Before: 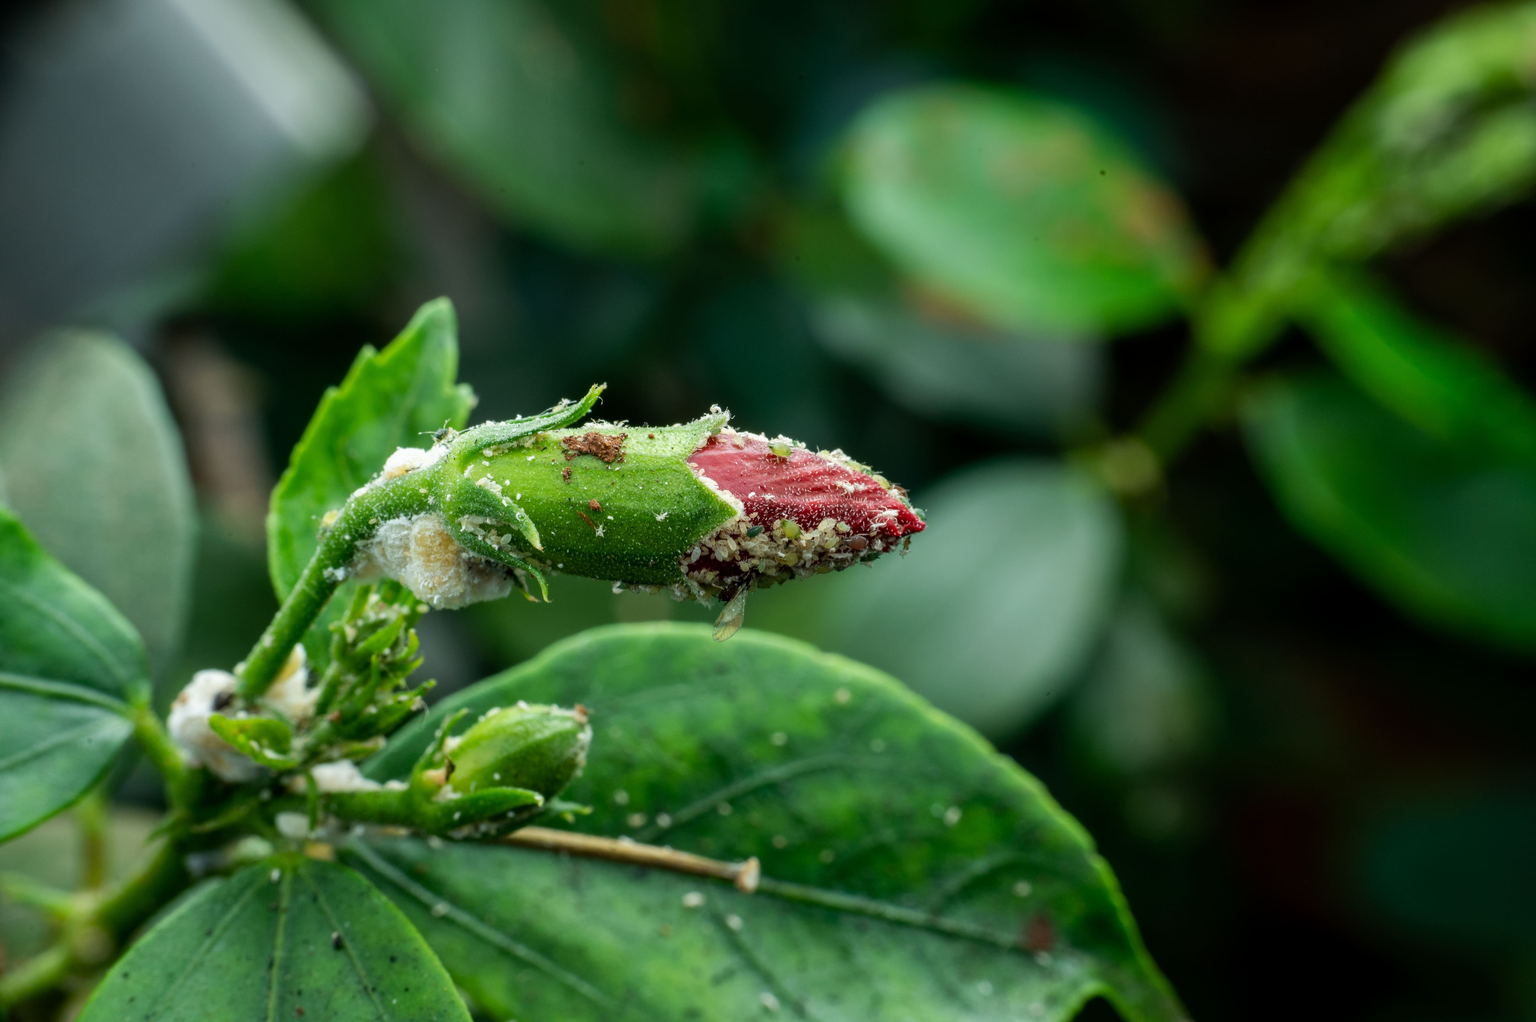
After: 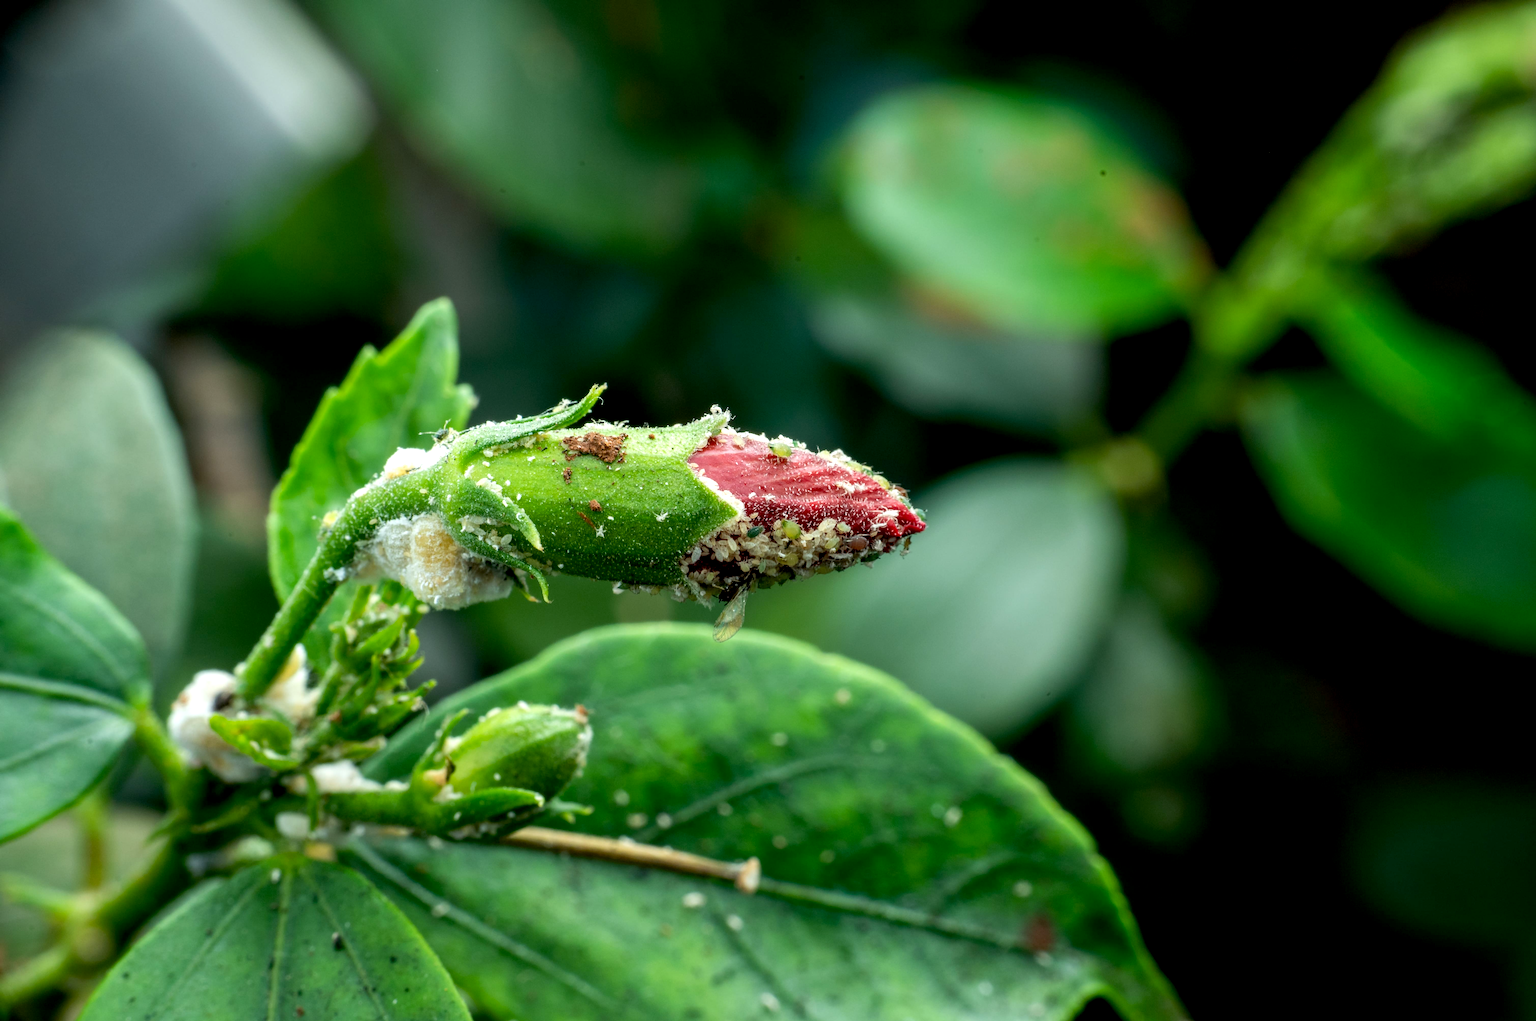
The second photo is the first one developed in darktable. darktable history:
exposure: black level correction 0.005, exposure 0.41 EV, compensate highlight preservation false
